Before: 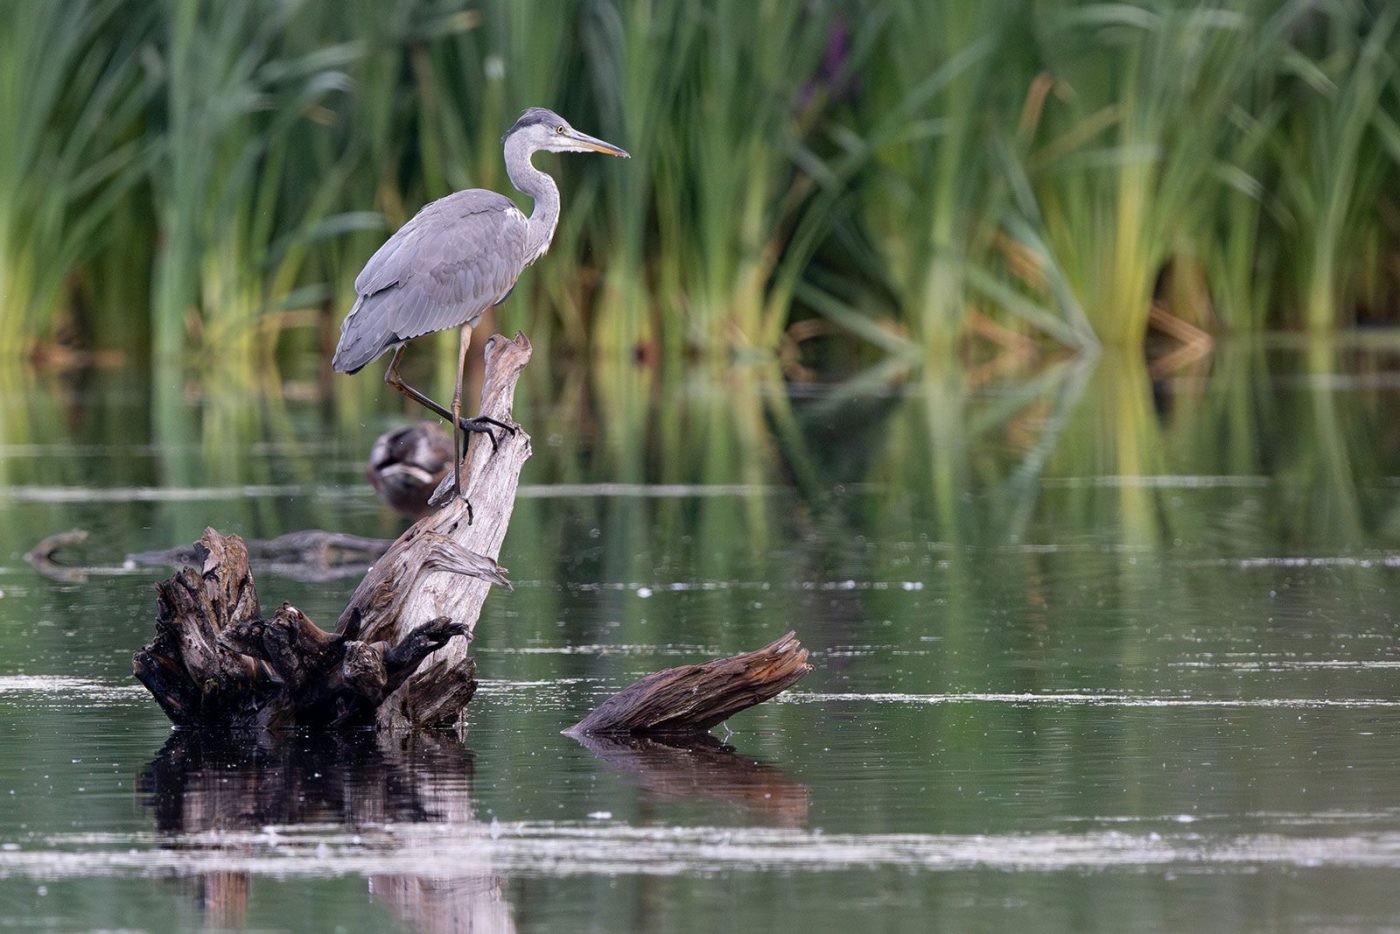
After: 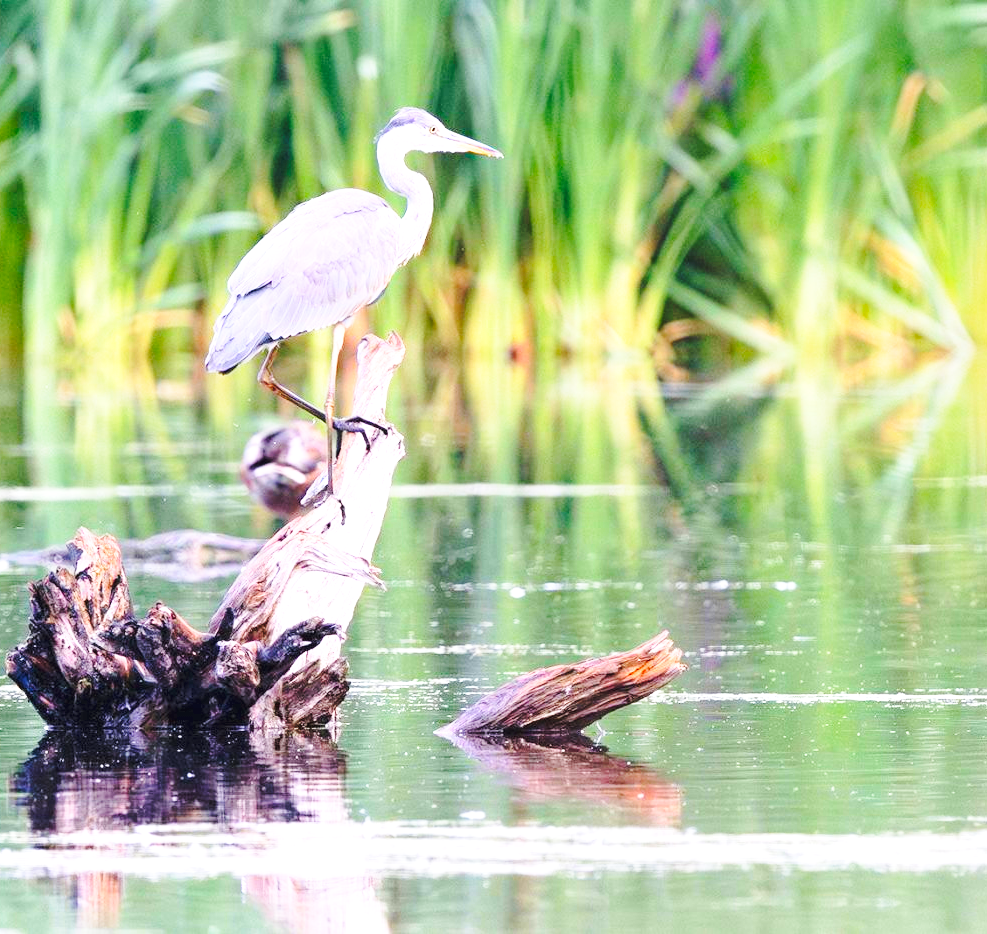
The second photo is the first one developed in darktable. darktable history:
exposure: black level correction 0, exposure 1.183 EV, compensate exposure bias true, compensate highlight preservation false
crop and rotate: left 9.072%, right 20.359%
contrast brightness saturation: contrast 0.066, brightness 0.177, saturation 0.418
base curve: curves: ch0 [(0, 0) (0.028, 0.03) (0.121, 0.232) (0.46, 0.748) (0.859, 0.968) (1, 1)], preserve colors none
